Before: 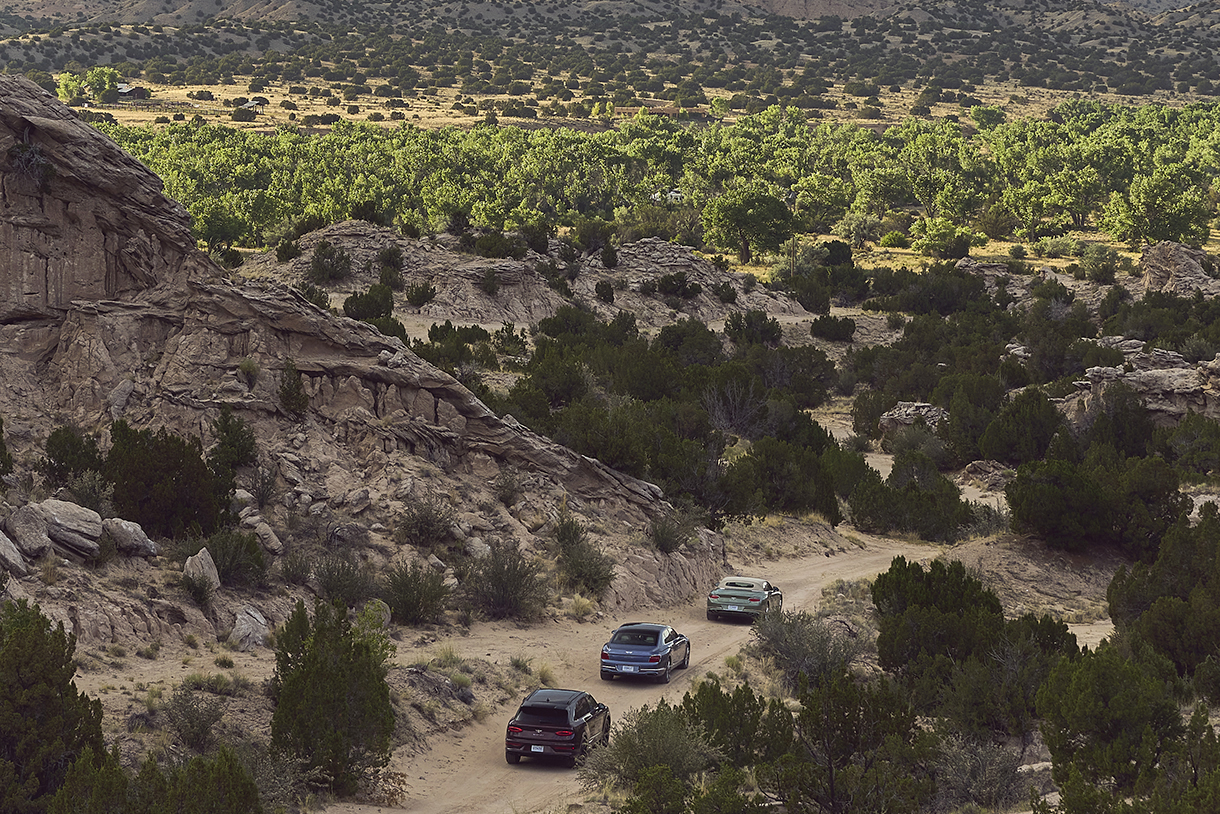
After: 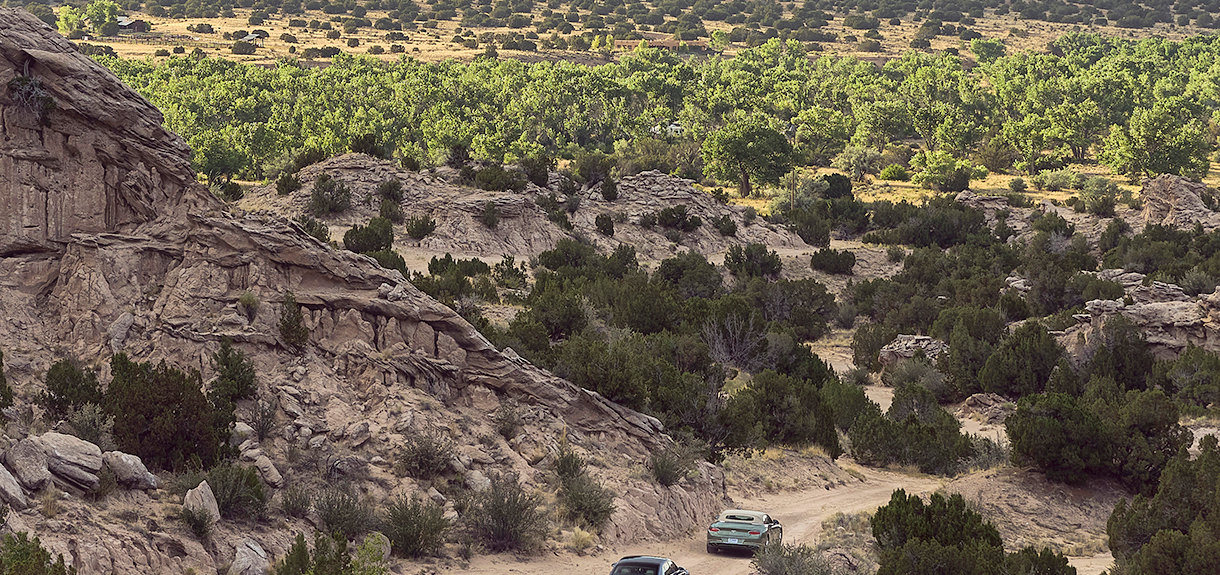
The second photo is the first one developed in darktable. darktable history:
crop and rotate: top 8.293%, bottom 20.996%
global tonemap: drago (1, 100), detail 1
